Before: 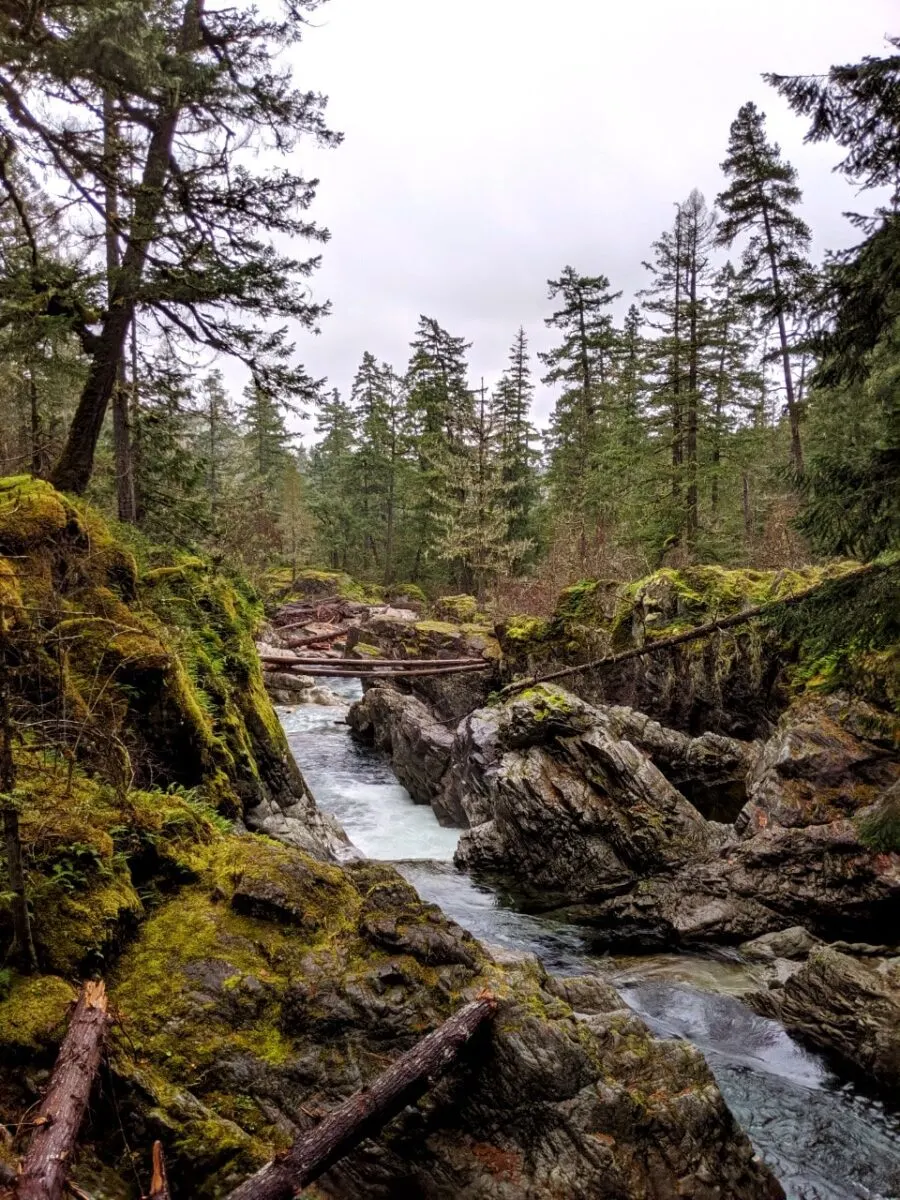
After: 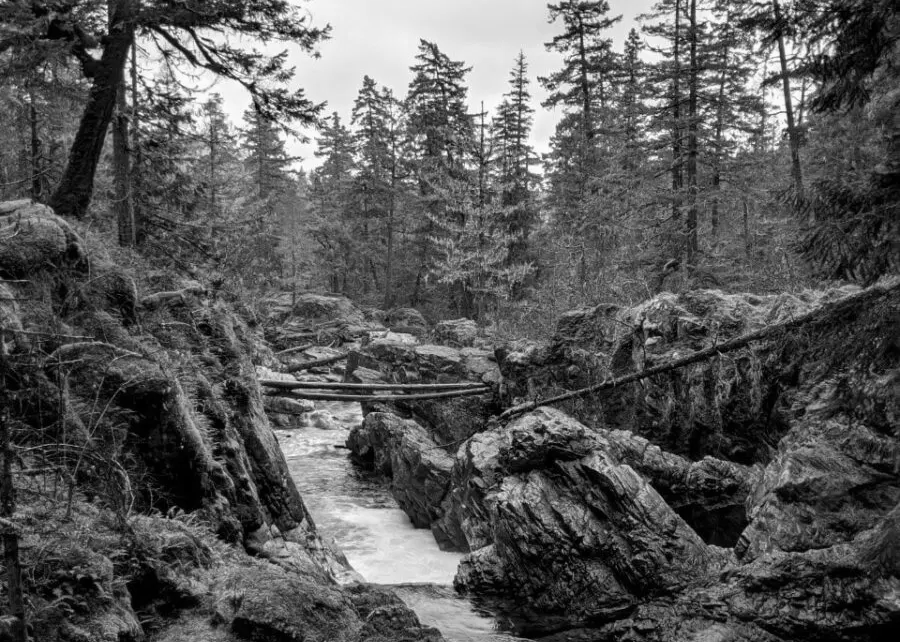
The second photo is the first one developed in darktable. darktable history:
monochrome: a 16.06, b 15.48, size 1
crop and rotate: top 23.043%, bottom 23.437%
